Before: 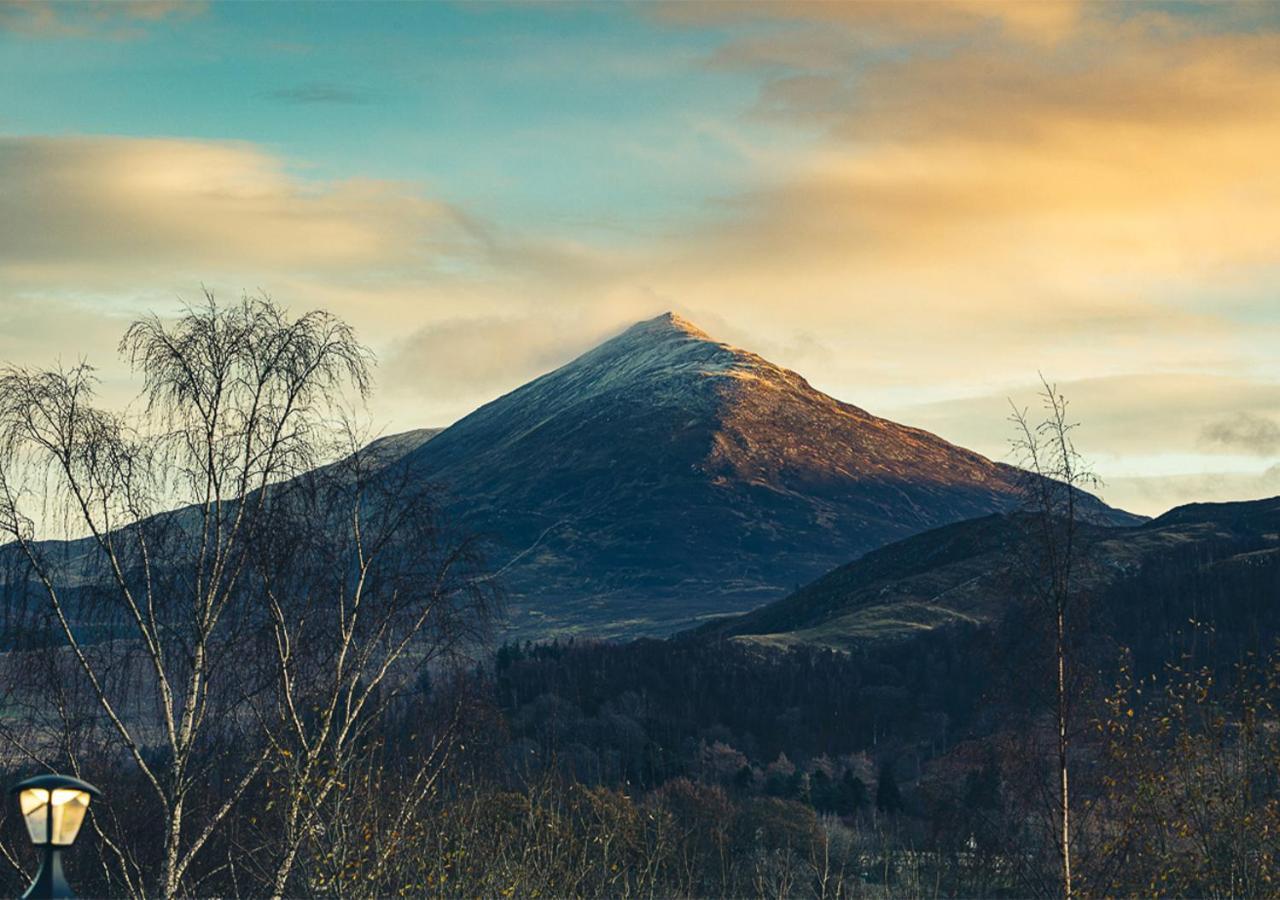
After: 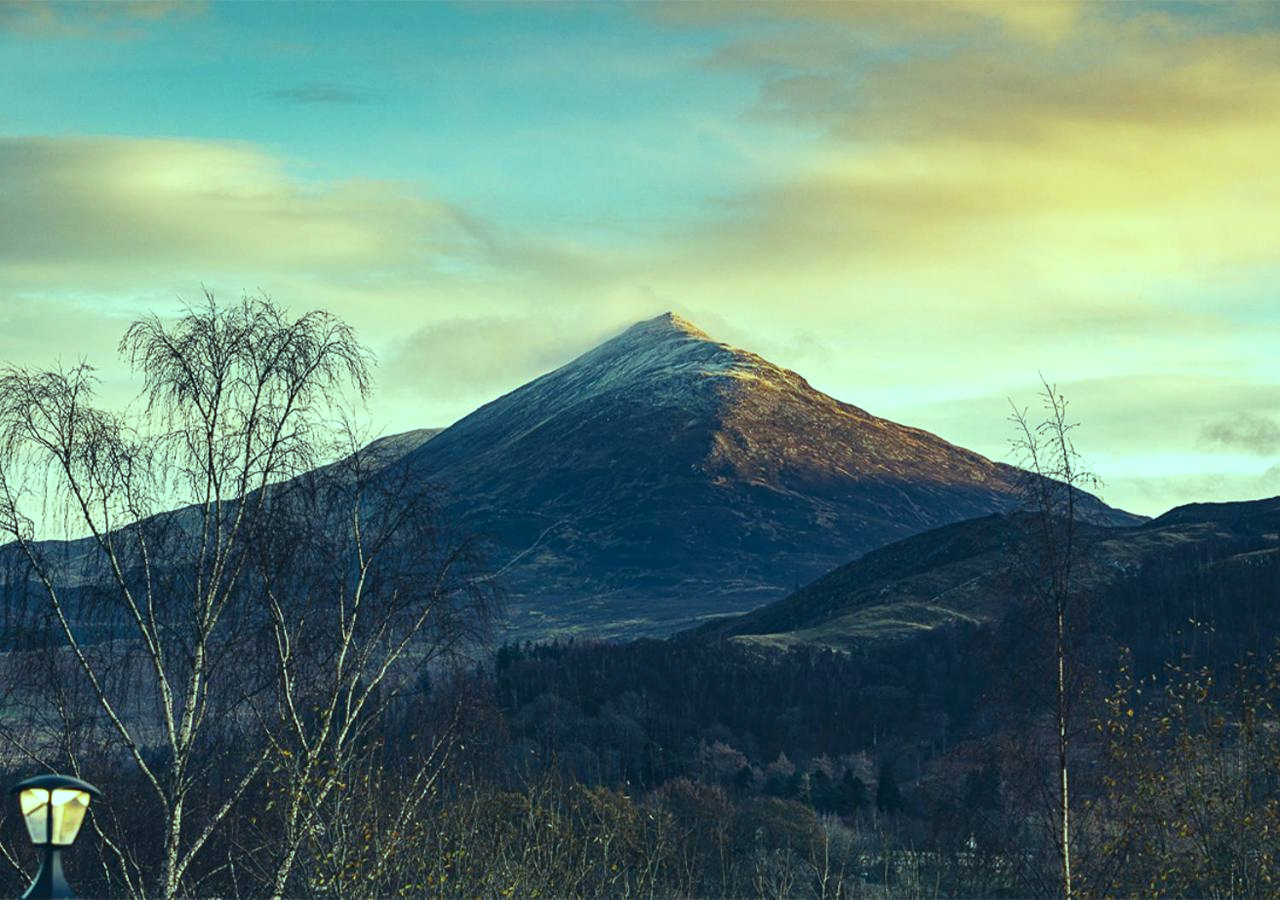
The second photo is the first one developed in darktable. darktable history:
color balance: mode lift, gamma, gain (sRGB), lift [0.997, 0.979, 1.021, 1.011], gamma [1, 1.084, 0.916, 0.998], gain [1, 0.87, 1.13, 1.101], contrast 4.55%, contrast fulcrum 38.24%, output saturation 104.09%
